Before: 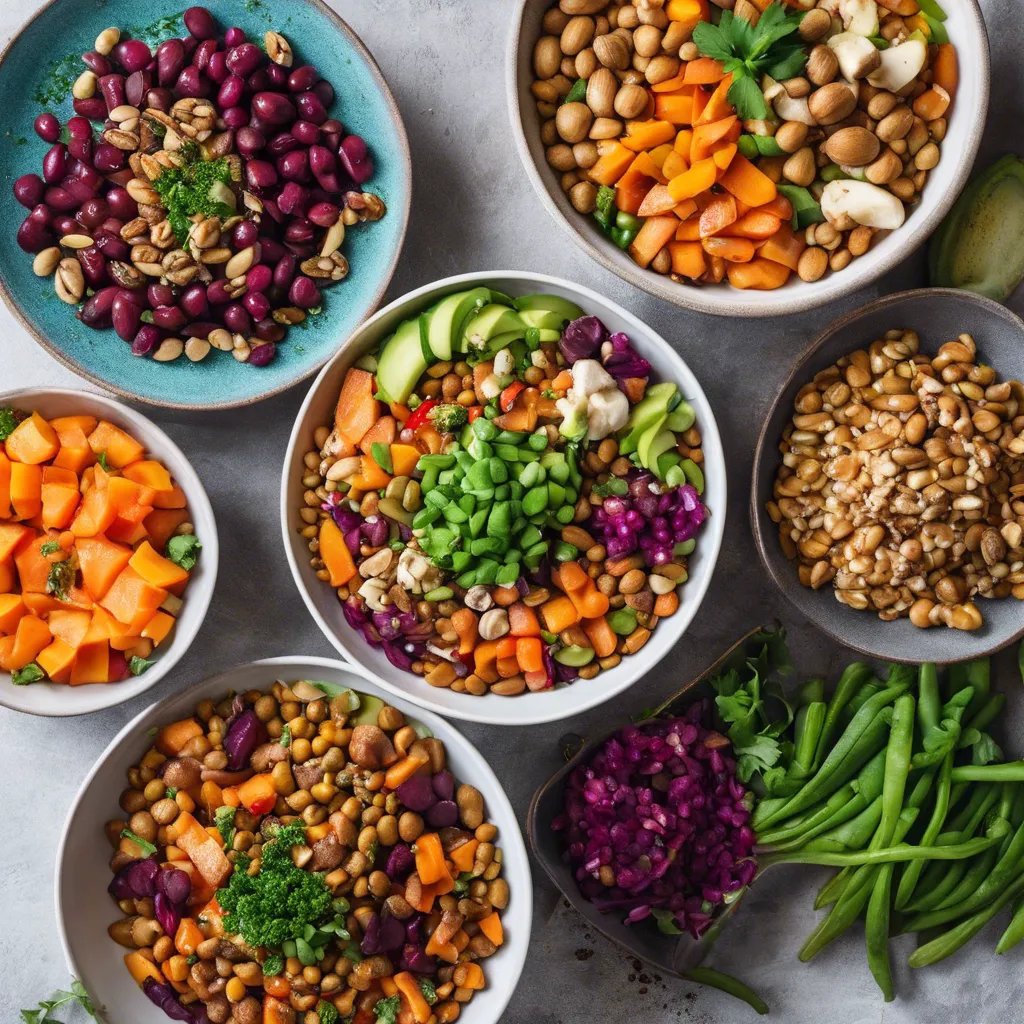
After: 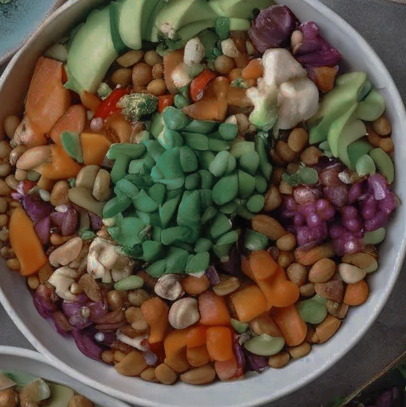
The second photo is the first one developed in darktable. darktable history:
crop: left 30.339%, top 30.462%, right 29.997%, bottom 29.746%
shadows and highlights: on, module defaults
color zones: curves: ch0 [(0, 0.5) (0.125, 0.4) (0.25, 0.5) (0.375, 0.4) (0.5, 0.4) (0.625, 0.35) (0.75, 0.35) (0.875, 0.5)]; ch1 [(0, 0.35) (0.125, 0.45) (0.25, 0.35) (0.375, 0.35) (0.5, 0.35) (0.625, 0.35) (0.75, 0.45) (0.875, 0.35)]; ch2 [(0, 0.6) (0.125, 0.5) (0.25, 0.5) (0.375, 0.6) (0.5, 0.6) (0.625, 0.5) (0.75, 0.5) (0.875, 0.5)], mix 40.81%
base curve: curves: ch0 [(0, 0) (0.826, 0.587) (1, 1)], preserve colors none
